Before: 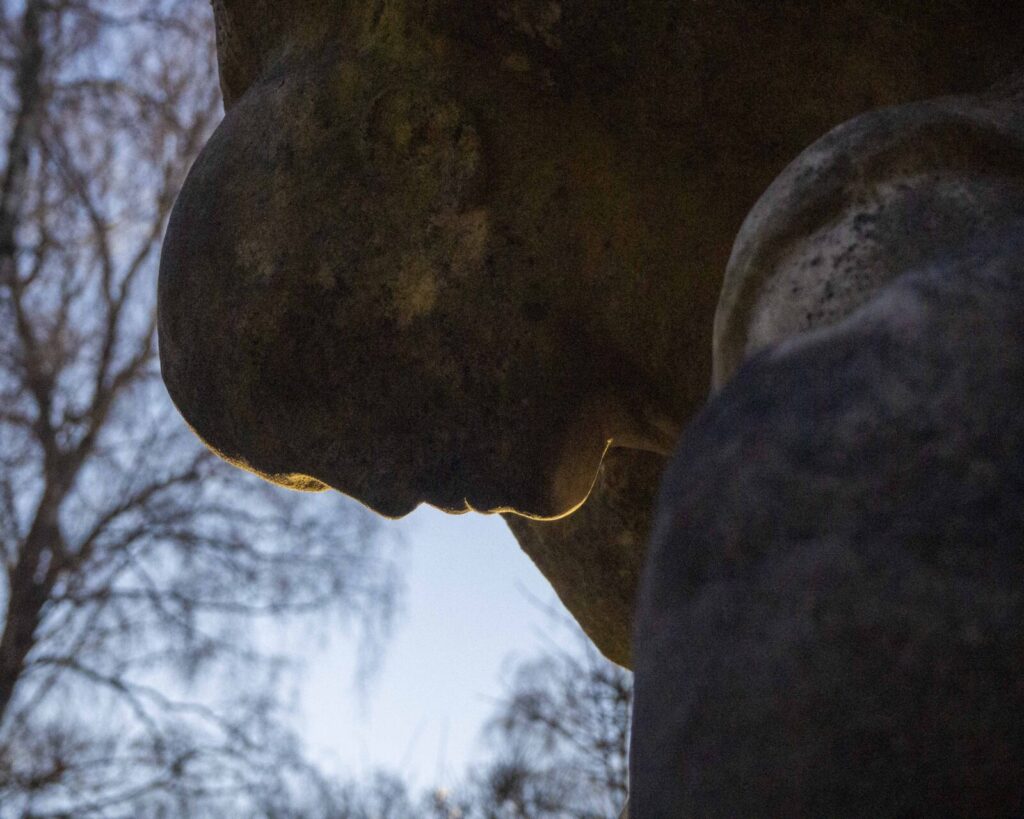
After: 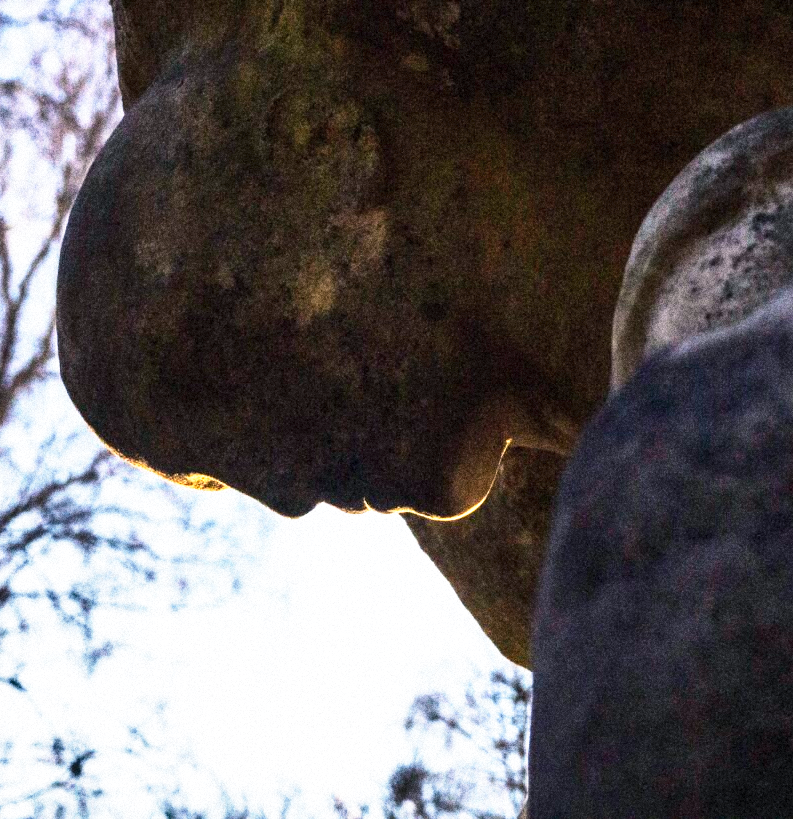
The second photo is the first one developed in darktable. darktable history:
crop: left 9.88%, right 12.664%
shadows and highlights: shadows 32.83, highlights -47.7, soften with gaussian
color balance rgb: shadows lift › chroma 1.41%, shadows lift › hue 260°, power › chroma 0.5%, power › hue 260°, highlights gain › chroma 1%, highlights gain › hue 27°, saturation formula JzAzBz (2021)
grain: coarseness 14.49 ISO, strength 48.04%, mid-tones bias 35%
exposure: exposure 0.207 EV, compensate highlight preservation false
base curve: curves: ch0 [(0, 0) (0.495, 0.917) (1, 1)], preserve colors none
tone equalizer: -8 EV -0.75 EV, -7 EV -0.7 EV, -6 EV -0.6 EV, -5 EV -0.4 EV, -3 EV 0.4 EV, -2 EV 0.6 EV, -1 EV 0.7 EV, +0 EV 0.75 EV, edges refinement/feathering 500, mask exposure compensation -1.57 EV, preserve details no
